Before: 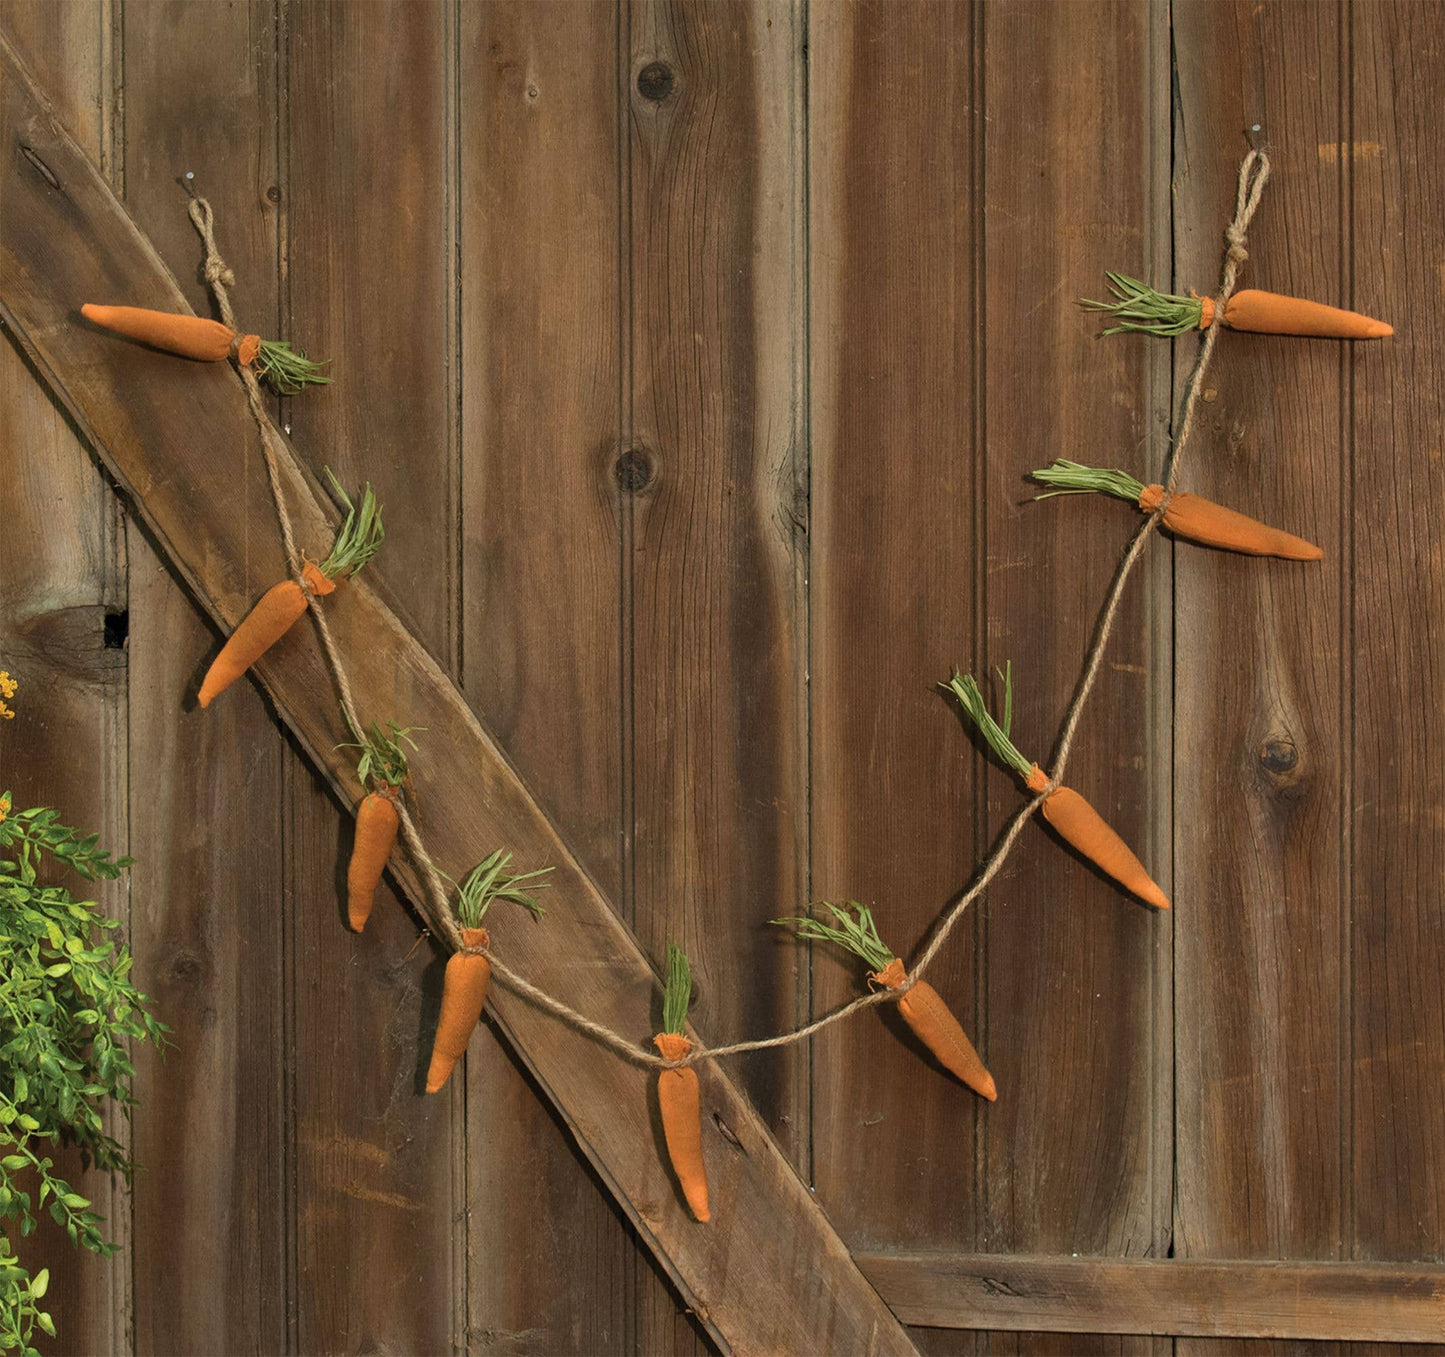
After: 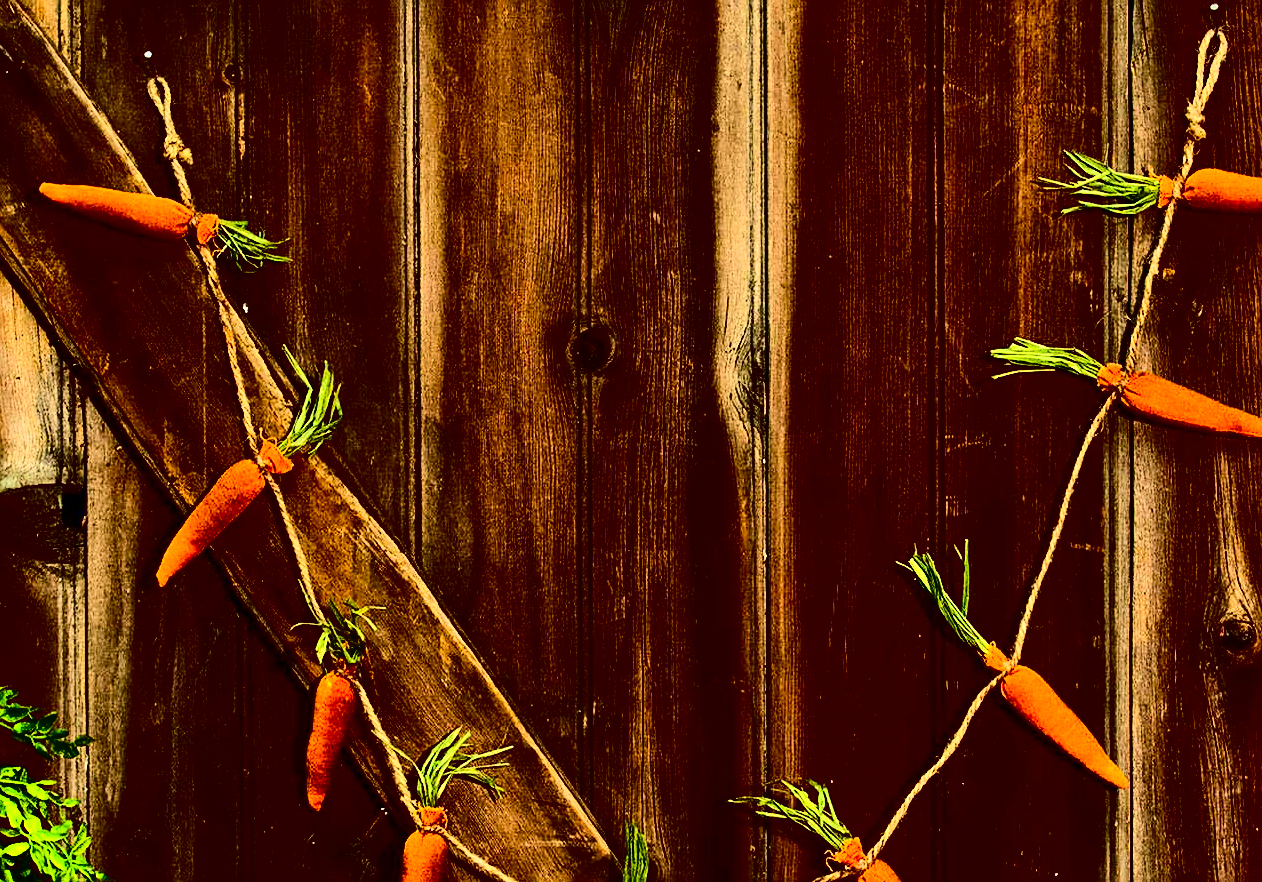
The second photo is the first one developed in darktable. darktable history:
sharpen: on, module defaults
contrast brightness saturation: contrast 0.767, brightness -0.982, saturation 0.998
crop: left 2.962%, top 8.971%, right 9.654%, bottom 26.011%
exposure: exposure 0.781 EV, compensate highlight preservation false
